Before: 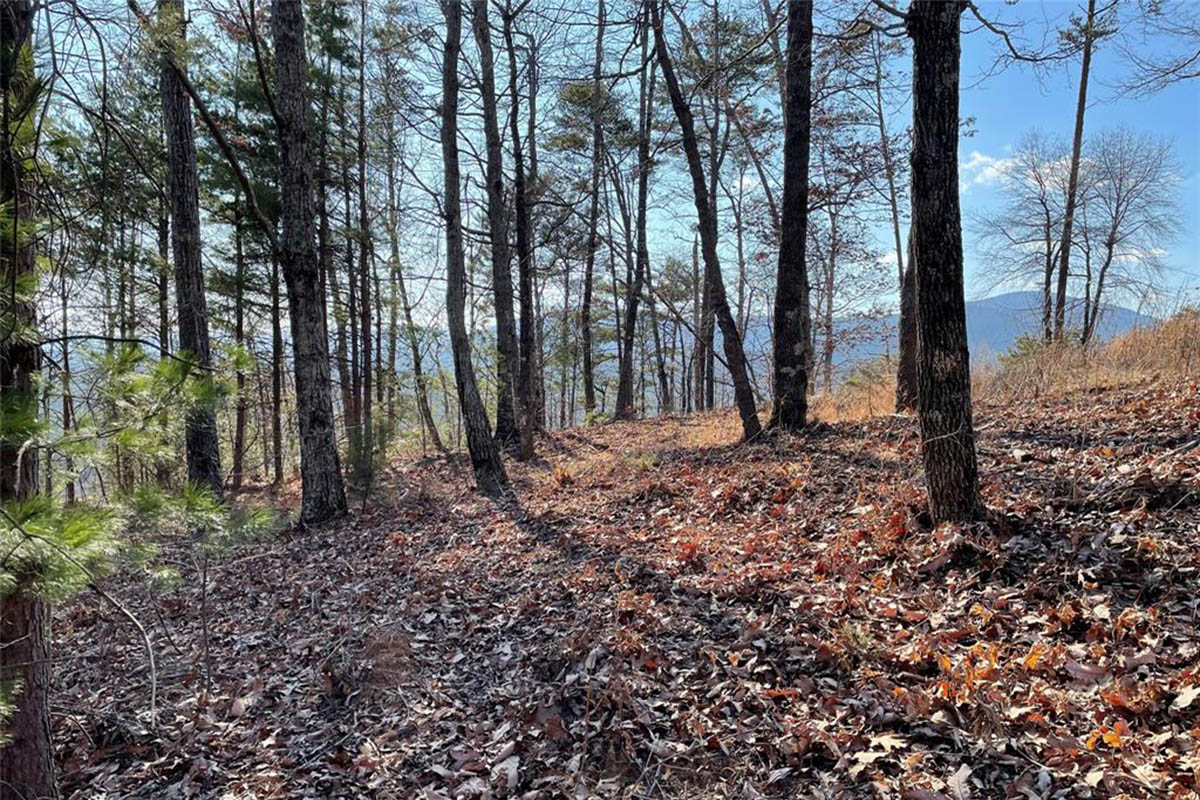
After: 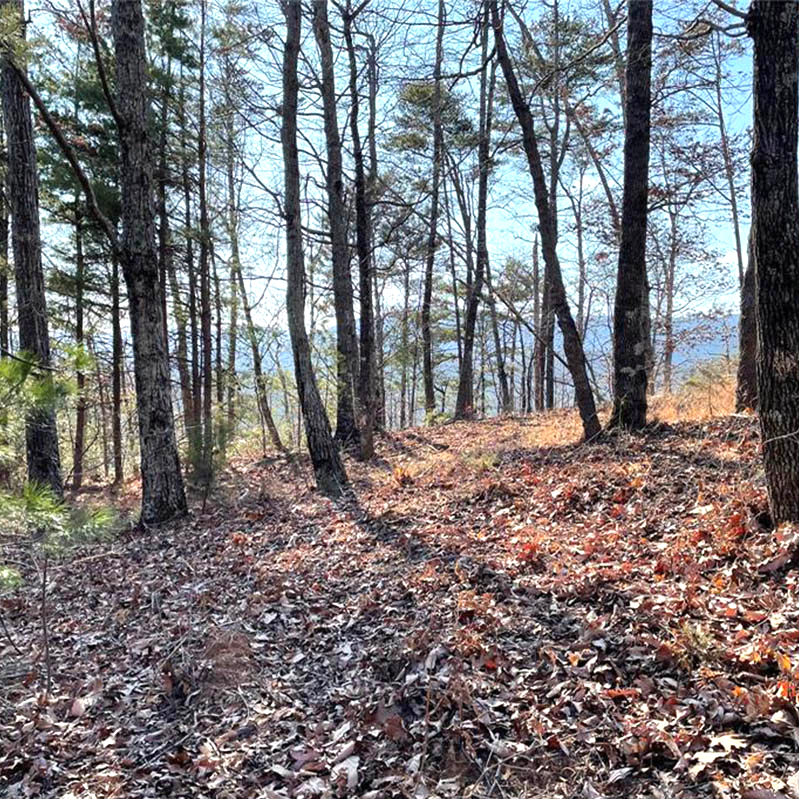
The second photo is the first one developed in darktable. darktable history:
exposure: exposure 0.6 EV, compensate highlight preservation false
crop and rotate: left 13.409%, right 19.924%
